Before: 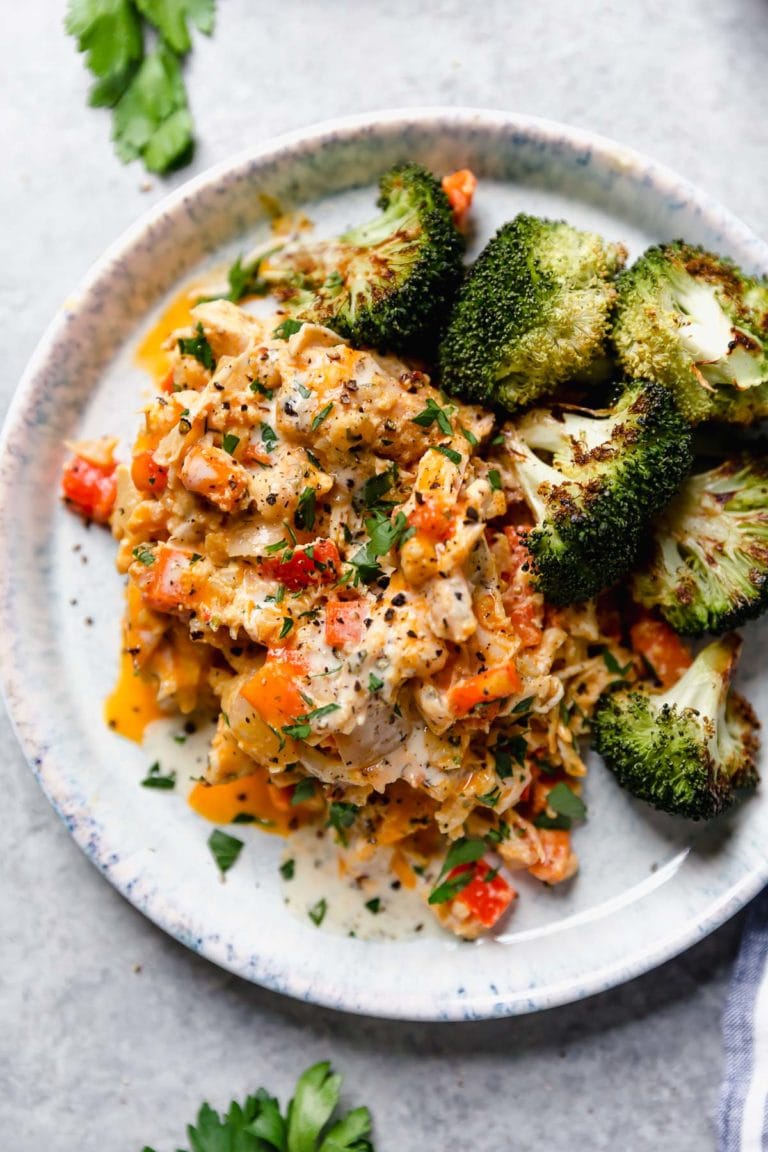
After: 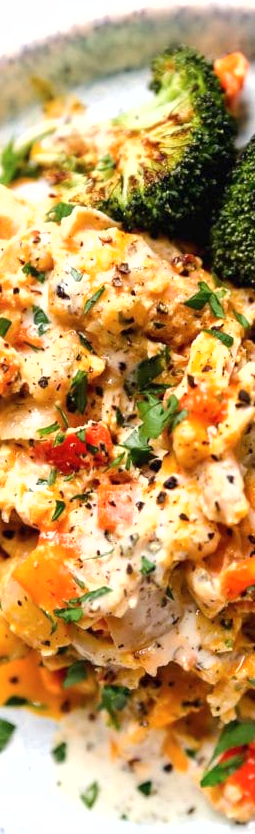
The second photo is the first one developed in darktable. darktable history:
crop and rotate: left 29.748%, top 10.2%, right 36.951%, bottom 17.401%
tone equalizer: edges refinement/feathering 500, mask exposure compensation -1.57 EV, preserve details guided filter
exposure: exposure 0.6 EV, compensate highlight preservation false
shadows and highlights: radius 91.15, shadows -16.13, white point adjustment 0.265, highlights 31.79, compress 48.29%, soften with gaussian
